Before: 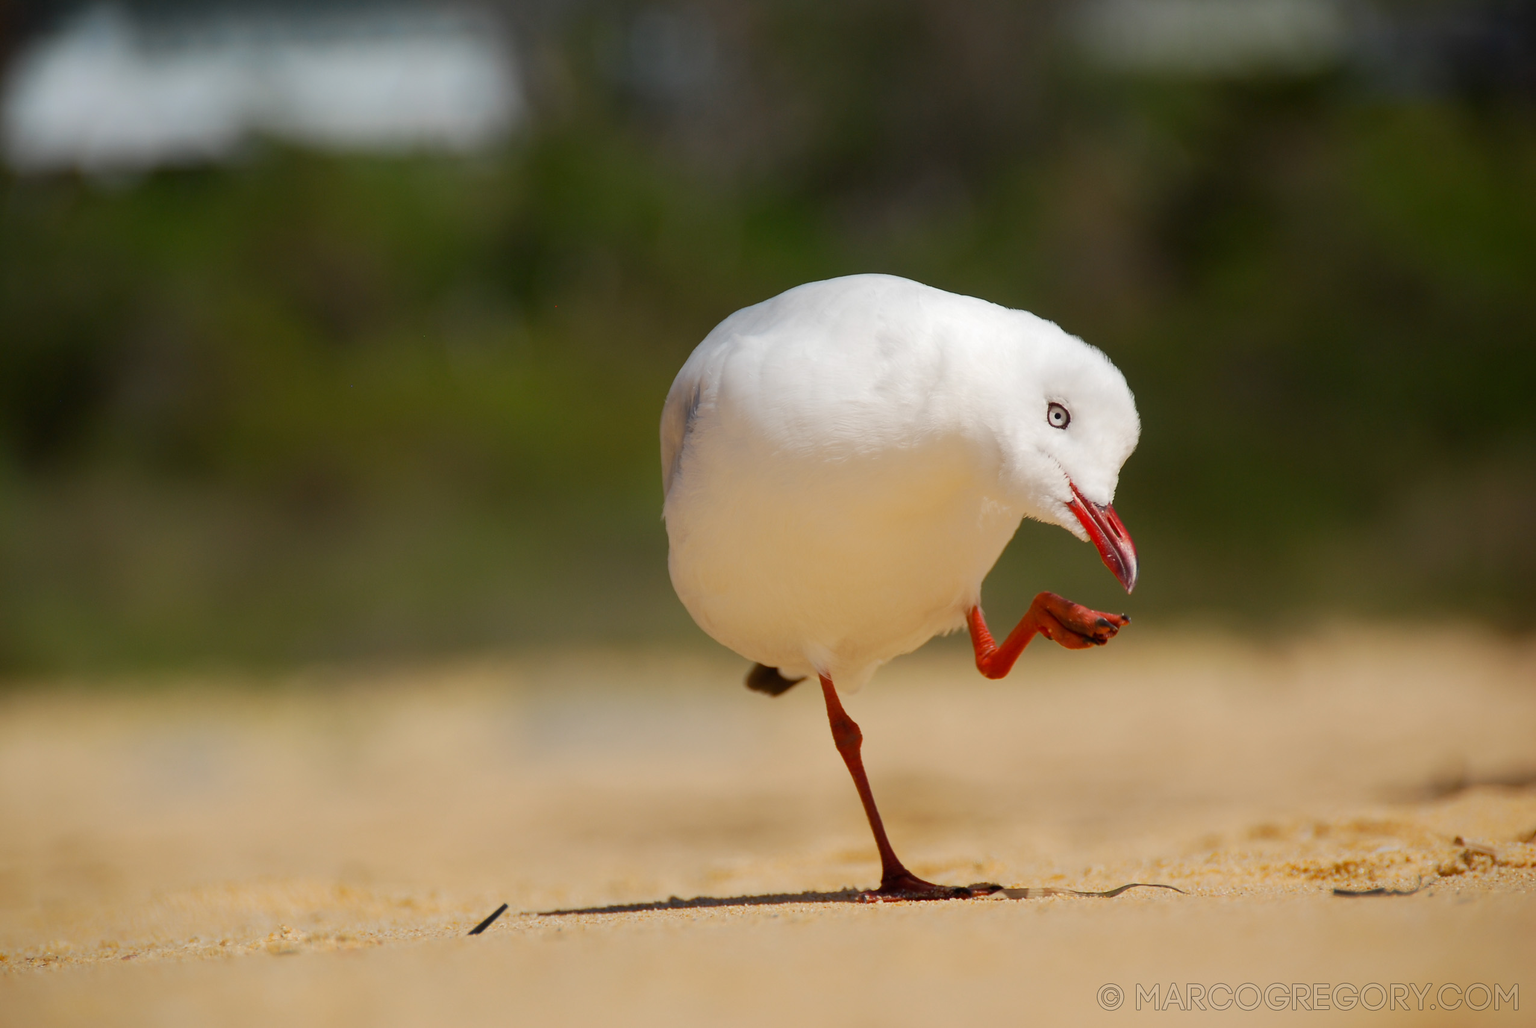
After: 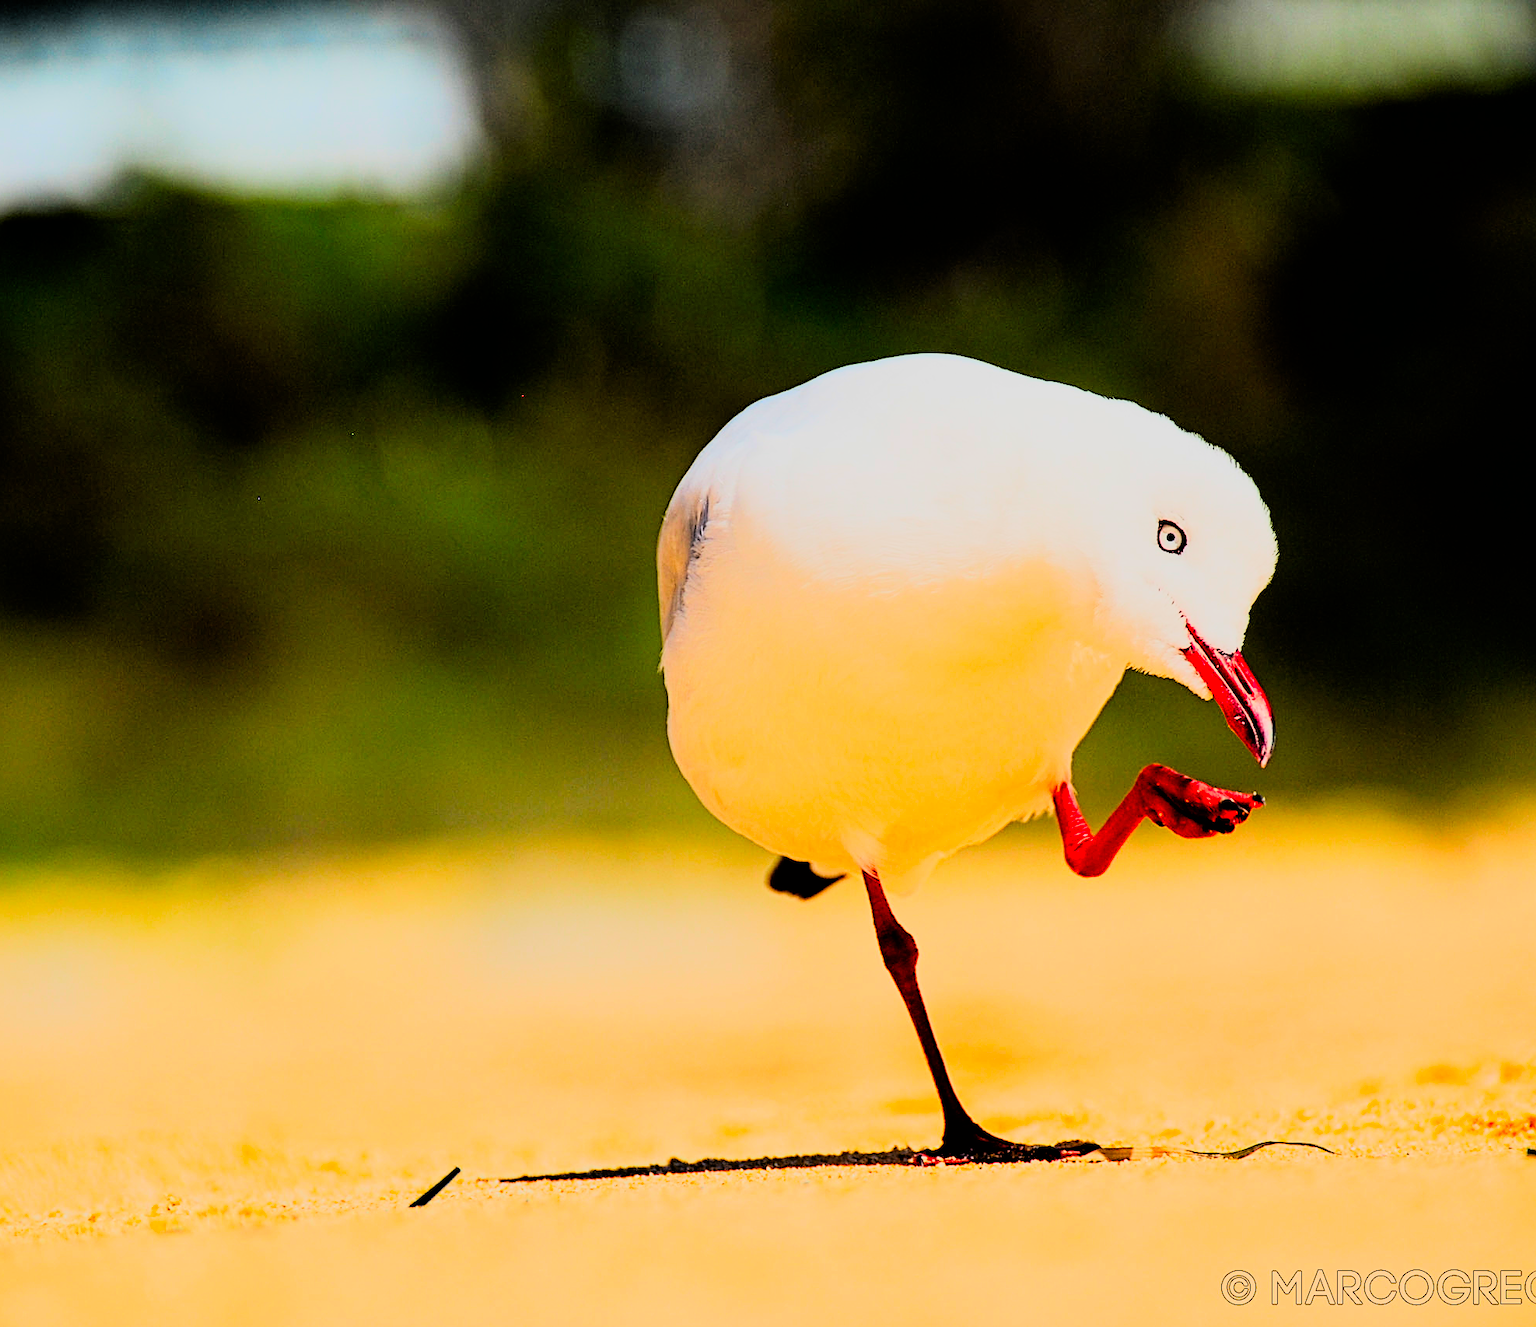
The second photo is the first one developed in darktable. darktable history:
color correction: saturation 2.15
rgb curve: curves: ch0 [(0, 0) (0.21, 0.15) (0.24, 0.21) (0.5, 0.75) (0.75, 0.96) (0.89, 0.99) (1, 1)]; ch1 [(0, 0.02) (0.21, 0.13) (0.25, 0.2) (0.5, 0.67) (0.75, 0.9) (0.89, 0.97) (1, 1)]; ch2 [(0, 0.02) (0.21, 0.13) (0.25, 0.2) (0.5, 0.67) (0.75, 0.9) (0.89, 0.97) (1, 1)], compensate middle gray true
sharpen: amount 0.478
filmic rgb: black relative exposure -5 EV, hardness 2.88, contrast 1.2
crop: left 9.88%, right 12.664%
contrast equalizer: y [[0.5, 0.5, 0.5, 0.539, 0.64, 0.611], [0.5 ×6], [0.5 ×6], [0 ×6], [0 ×6]]
